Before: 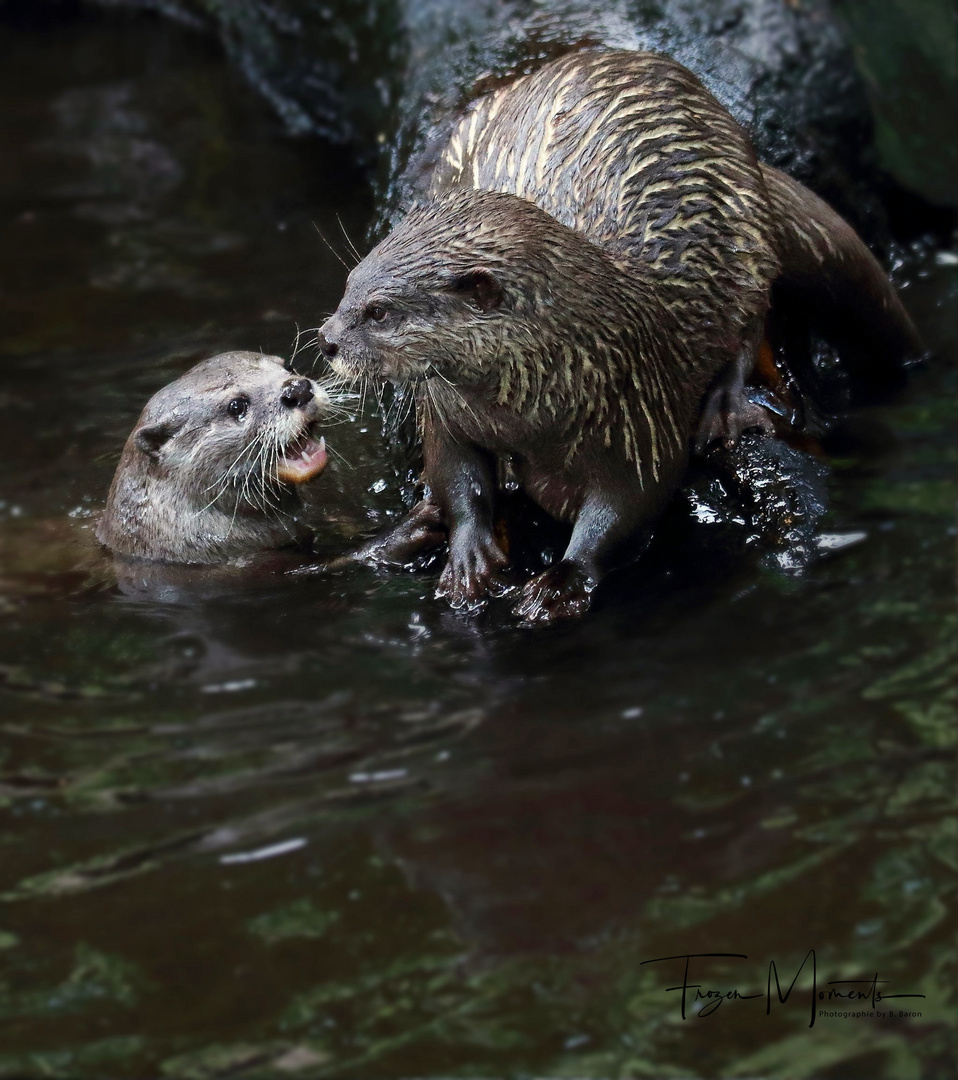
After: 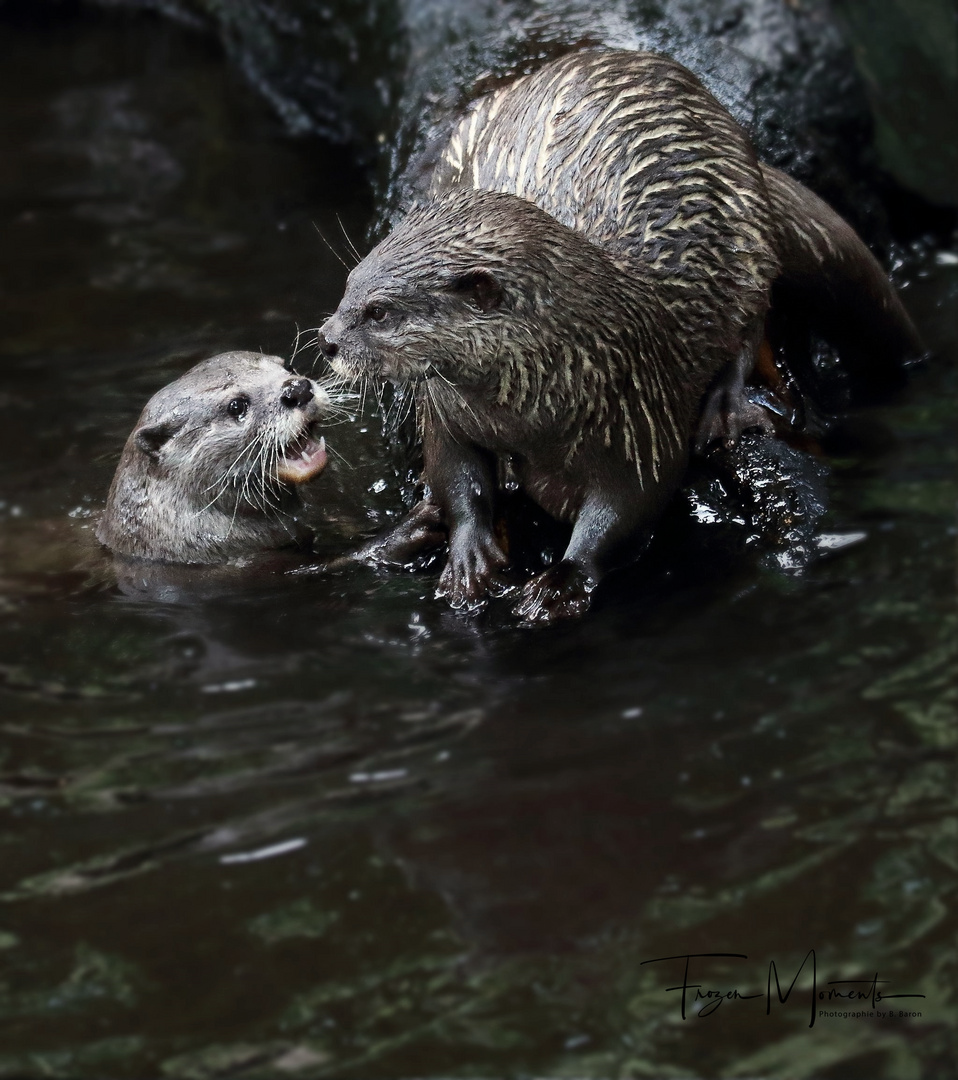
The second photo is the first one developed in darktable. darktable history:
contrast brightness saturation: contrast 0.1, saturation -0.285
